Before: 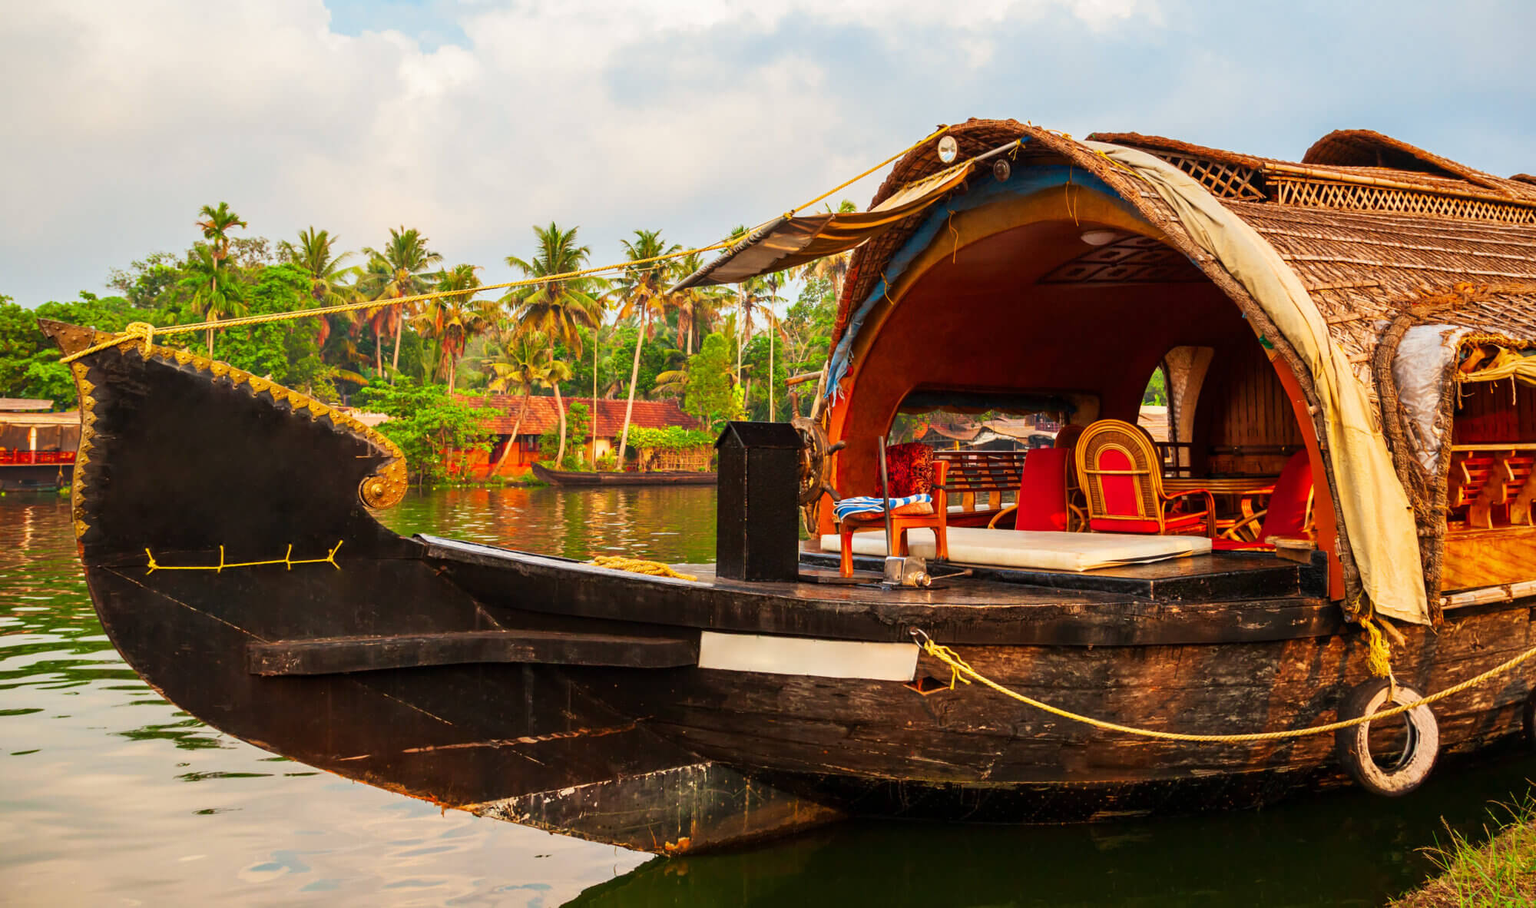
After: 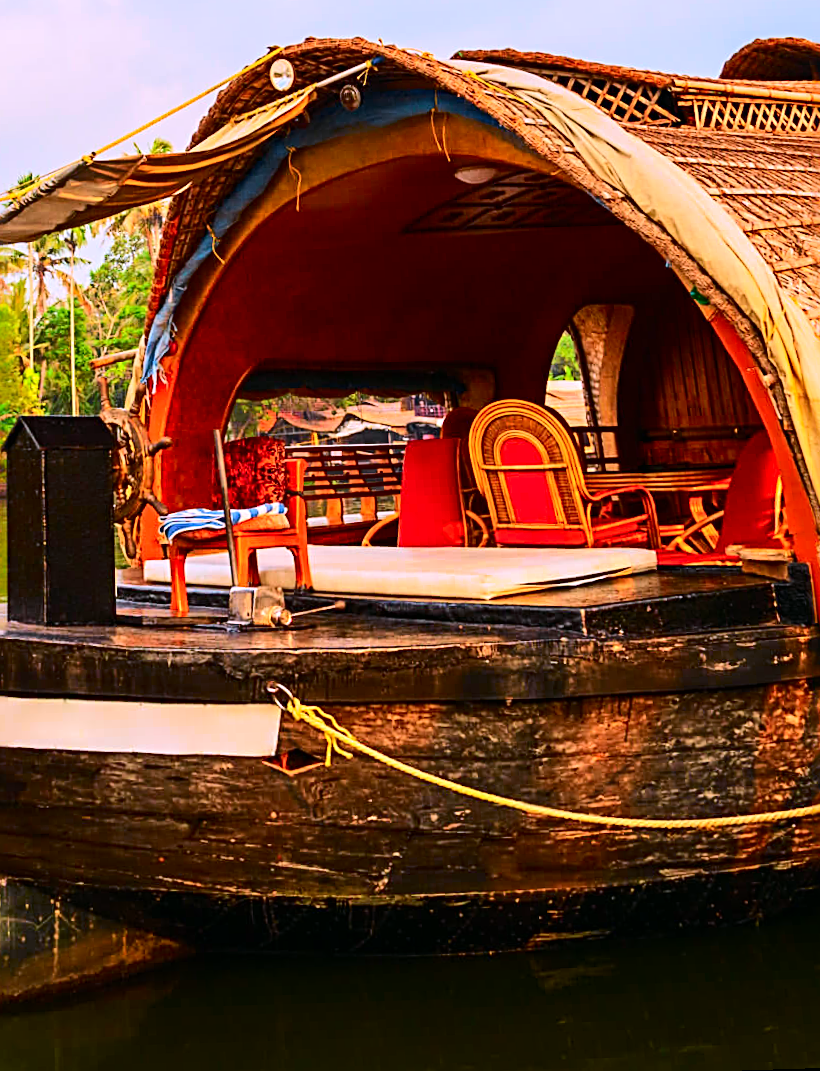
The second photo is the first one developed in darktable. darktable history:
crop: left 47.628%, top 6.643%, right 7.874%
tone curve: curves: ch0 [(0, 0.003) (0.113, 0.081) (0.207, 0.184) (0.515, 0.612) (0.712, 0.793) (0.984, 0.961)]; ch1 [(0, 0) (0.172, 0.123) (0.317, 0.272) (0.414, 0.382) (0.476, 0.479) (0.505, 0.498) (0.534, 0.534) (0.621, 0.65) (0.709, 0.764) (1, 1)]; ch2 [(0, 0) (0.411, 0.424) (0.505, 0.505) (0.521, 0.524) (0.537, 0.57) (0.65, 0.699) (1, 1)], color space Lab, independent channels, preserve colors none
white balance: red 1.042, blue 1.17
sharpen: radius 2.817, amount 0.715
rotate and perspective: rotation -1.68°, lens shift (vertical) -0.146, crop left 0.049, crop right 0.912, crop top 0.032, crop bottom 0.96
